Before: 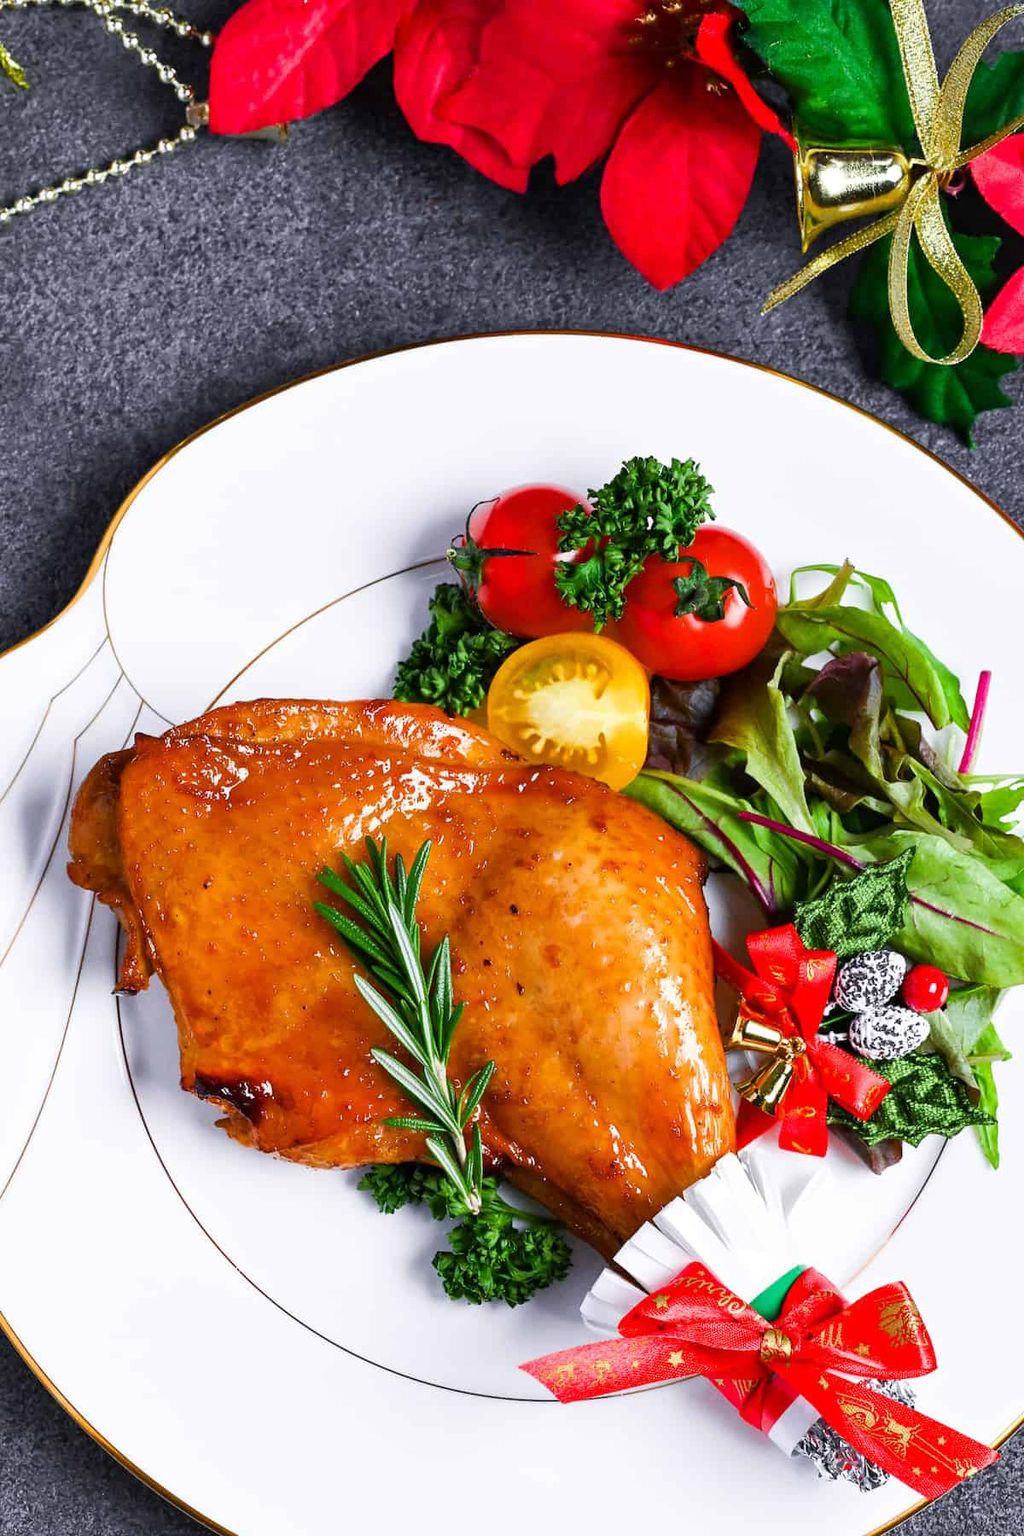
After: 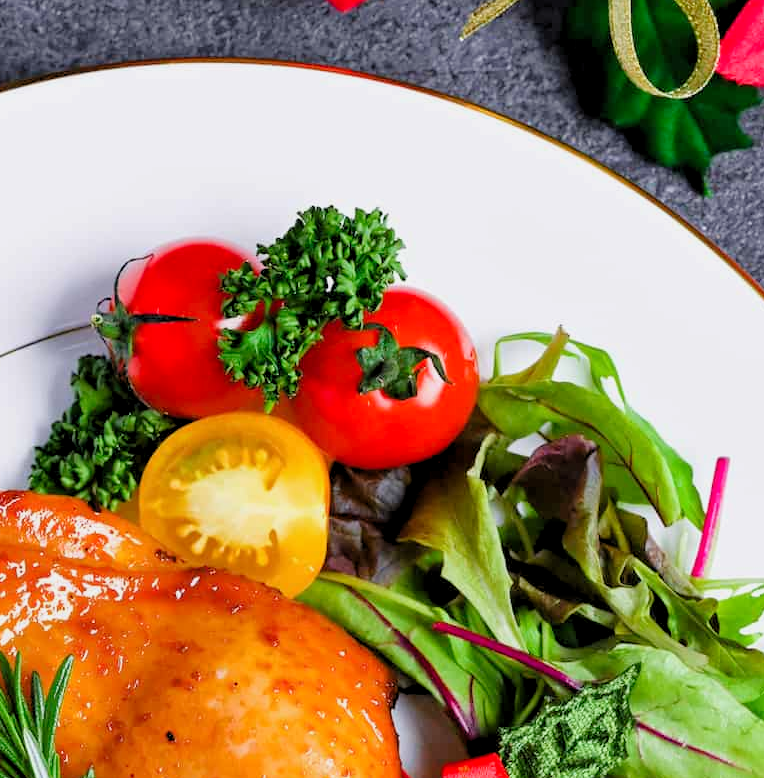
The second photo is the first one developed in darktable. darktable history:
tone curve: curves: ch0 [(0.047, 0) (0.292, 0.352) (0.657, 0.678) (1, 0.958)], color space Lab, linked channels, preserve colors none
crop: left 36.005%, top 18.293%, right 0.31%, bottom 38.444%
exposure: compensate highlight preservation false
